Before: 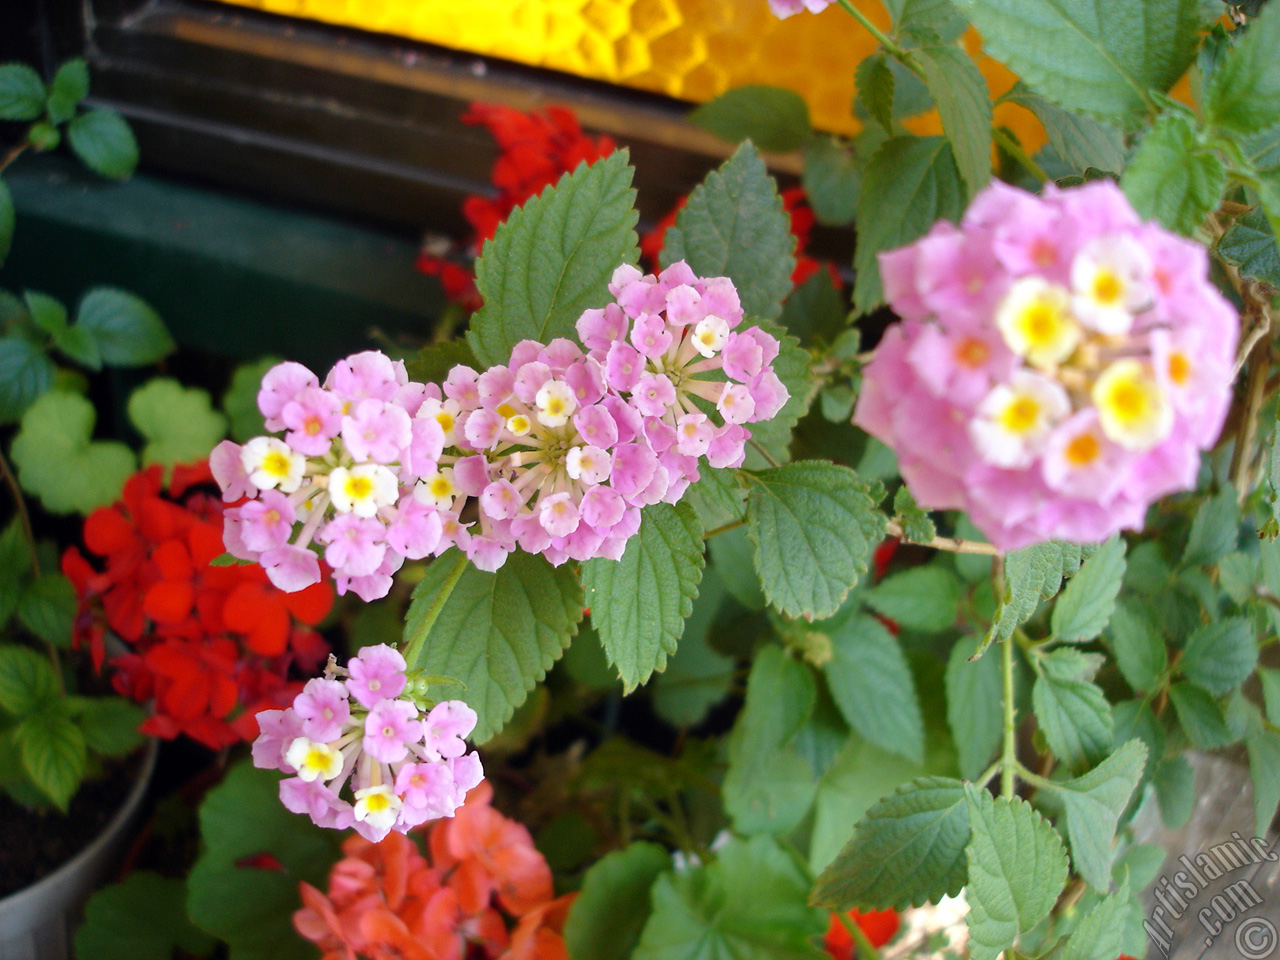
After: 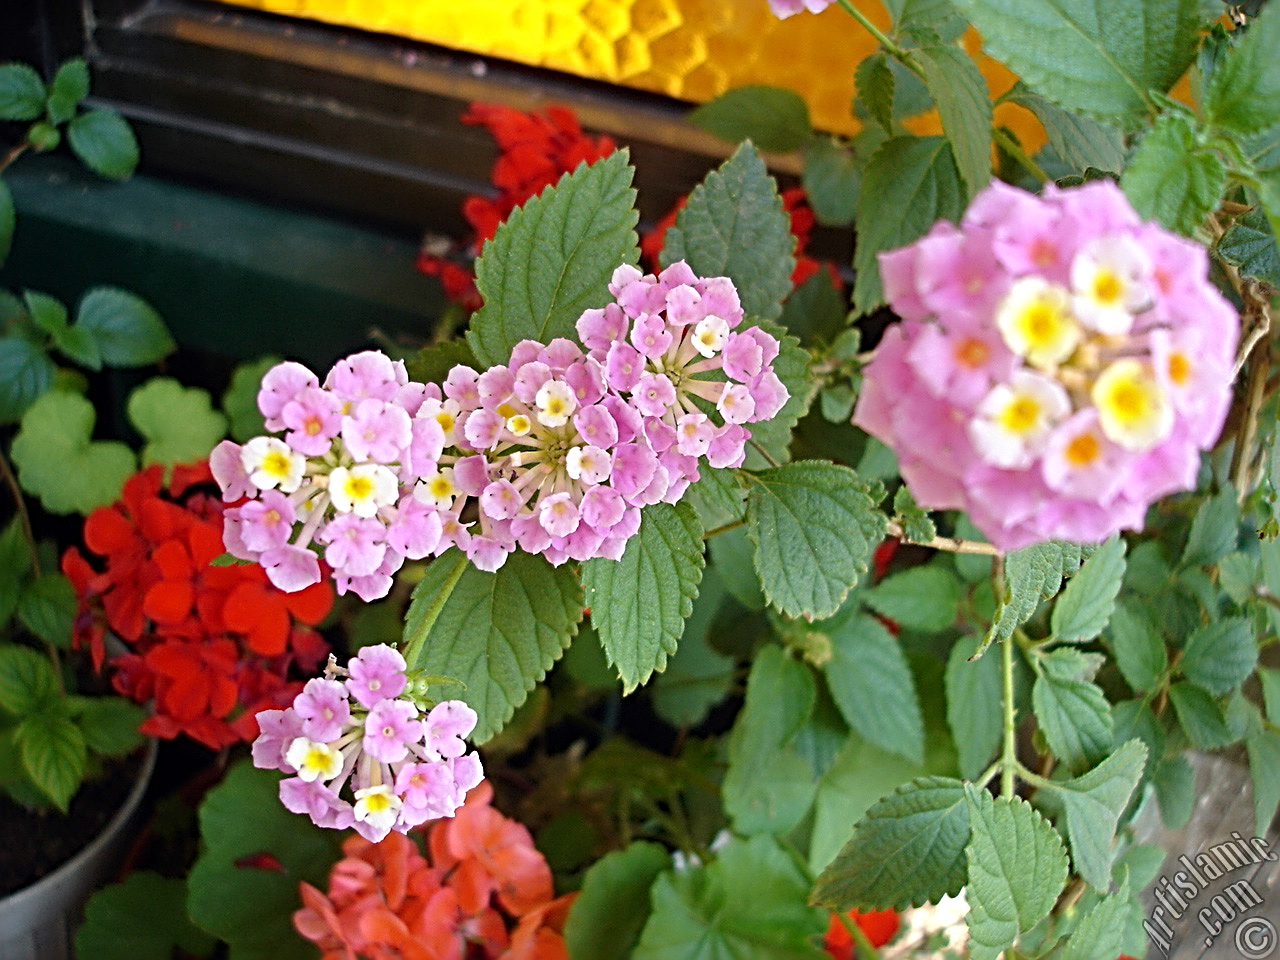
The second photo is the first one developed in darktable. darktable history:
contrast equalizer: octaves 7, y [[0.5 ×6], [0.5 ×6], [0.5, 0.5, 0.501, 0.545, 0.707, 0.863], [0 ×6], [0 ×6]]
sharpen: radius 3.729, amount 0.93
